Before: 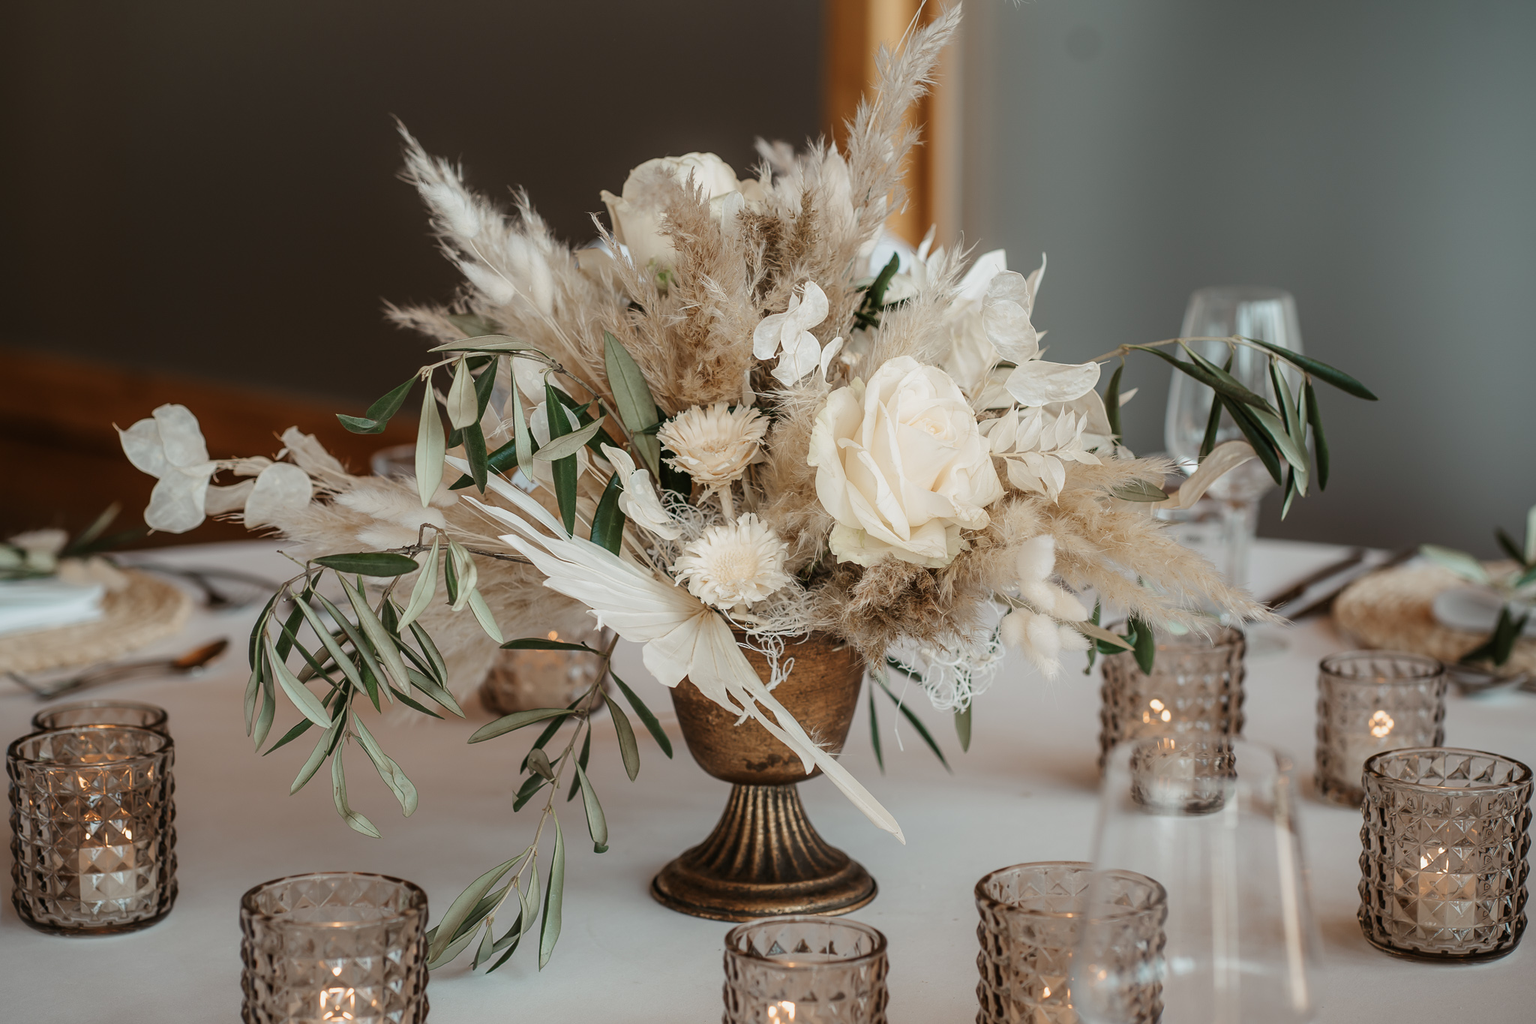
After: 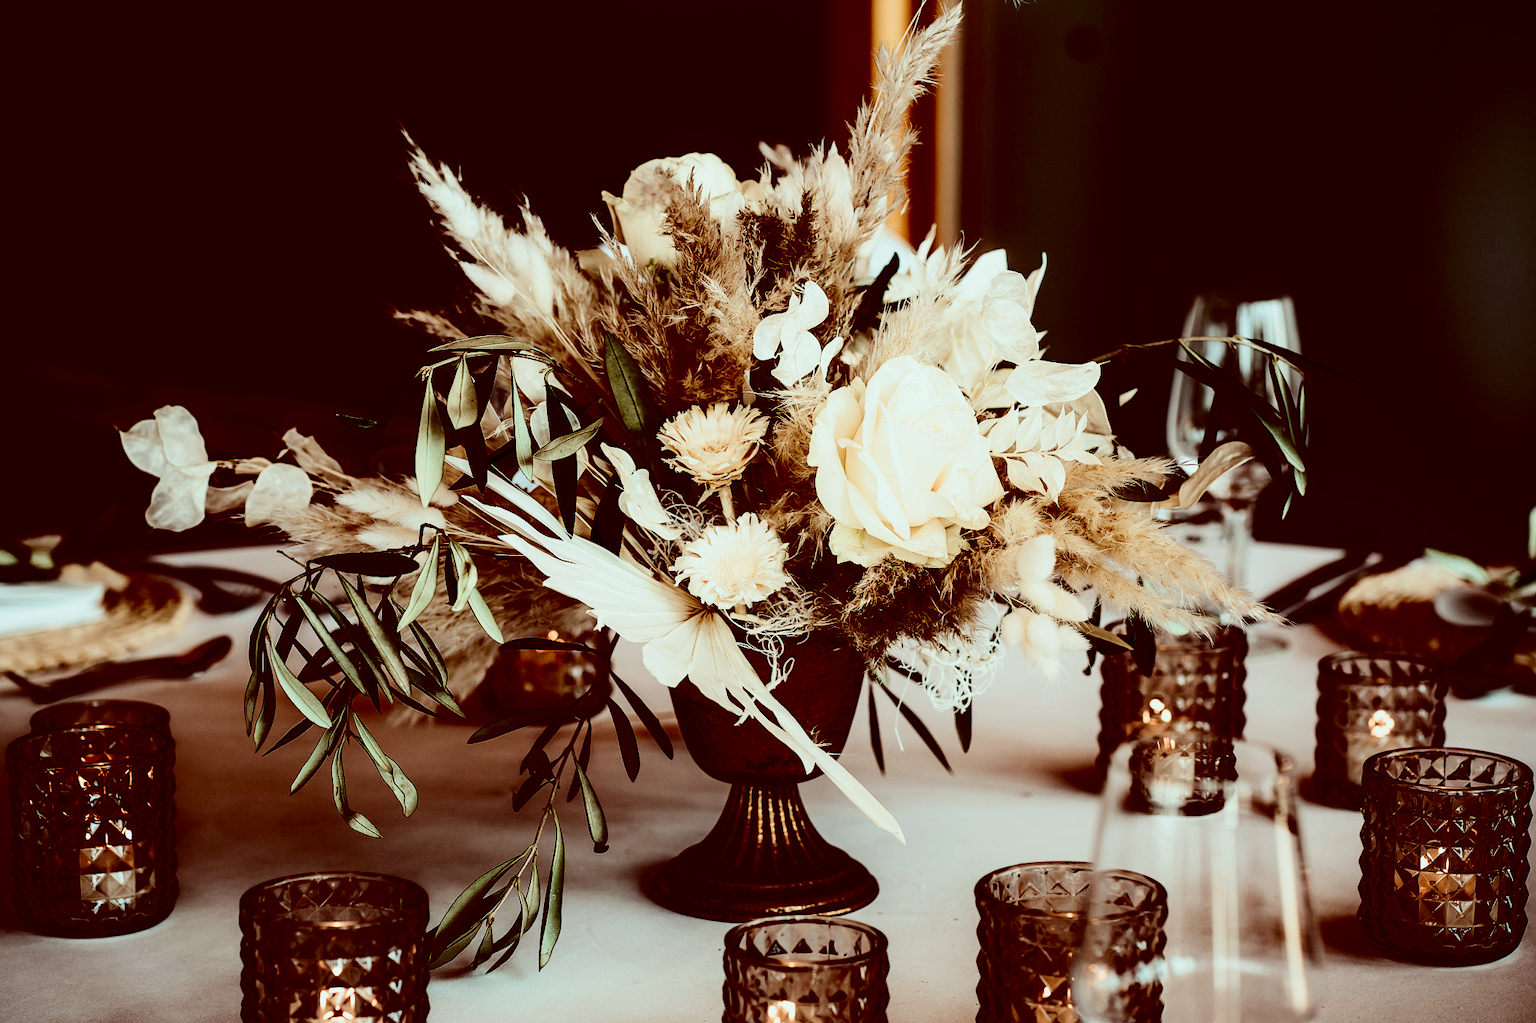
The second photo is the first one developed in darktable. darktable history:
contrast brightness saturation: contrast 0.788, brightness -0.999, saturation 0.983
filmic rgb: black relative exposure -5.13 EV, white relative exposure 3.98 EV, hardness 2.89, contrast 1.3, highlights saturation mix -30.82%, add noise in highlights 0.002, color science v3 (2019), use custom middle-gray values true, contrast in highlights soft
color correction: highlights a* -7.27, highlights b* -0.2, shadows a* 20.08, shadows b* 12.44
